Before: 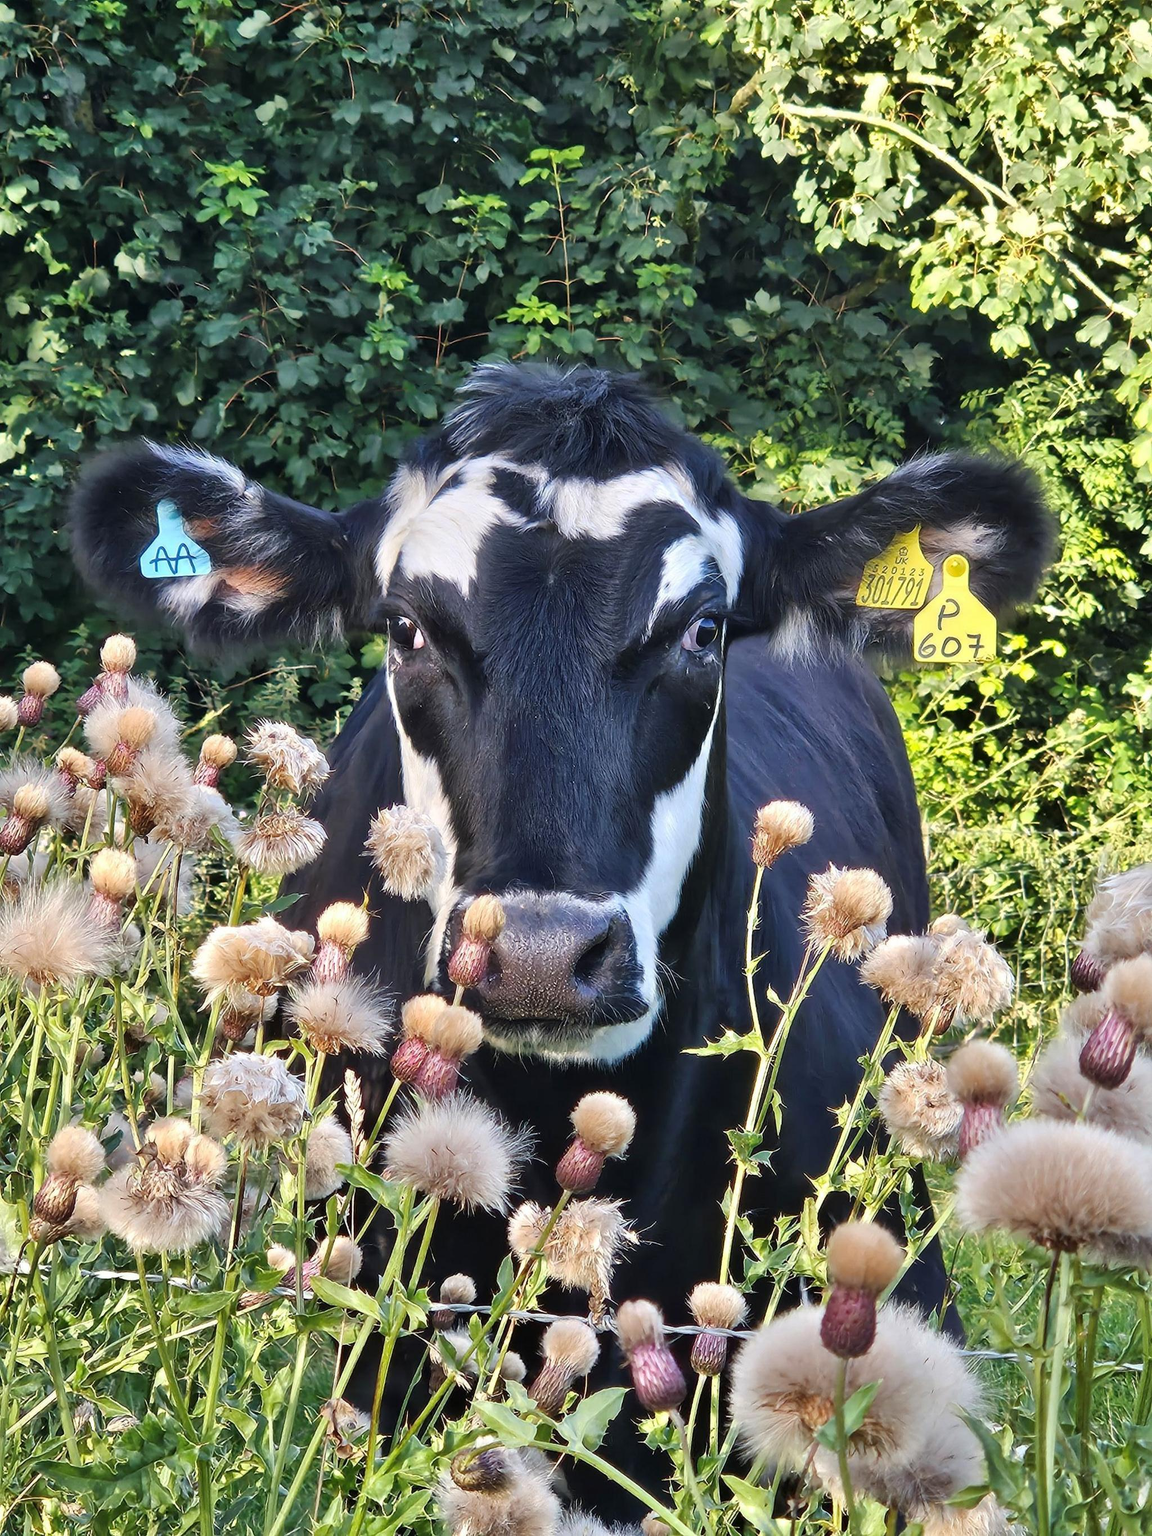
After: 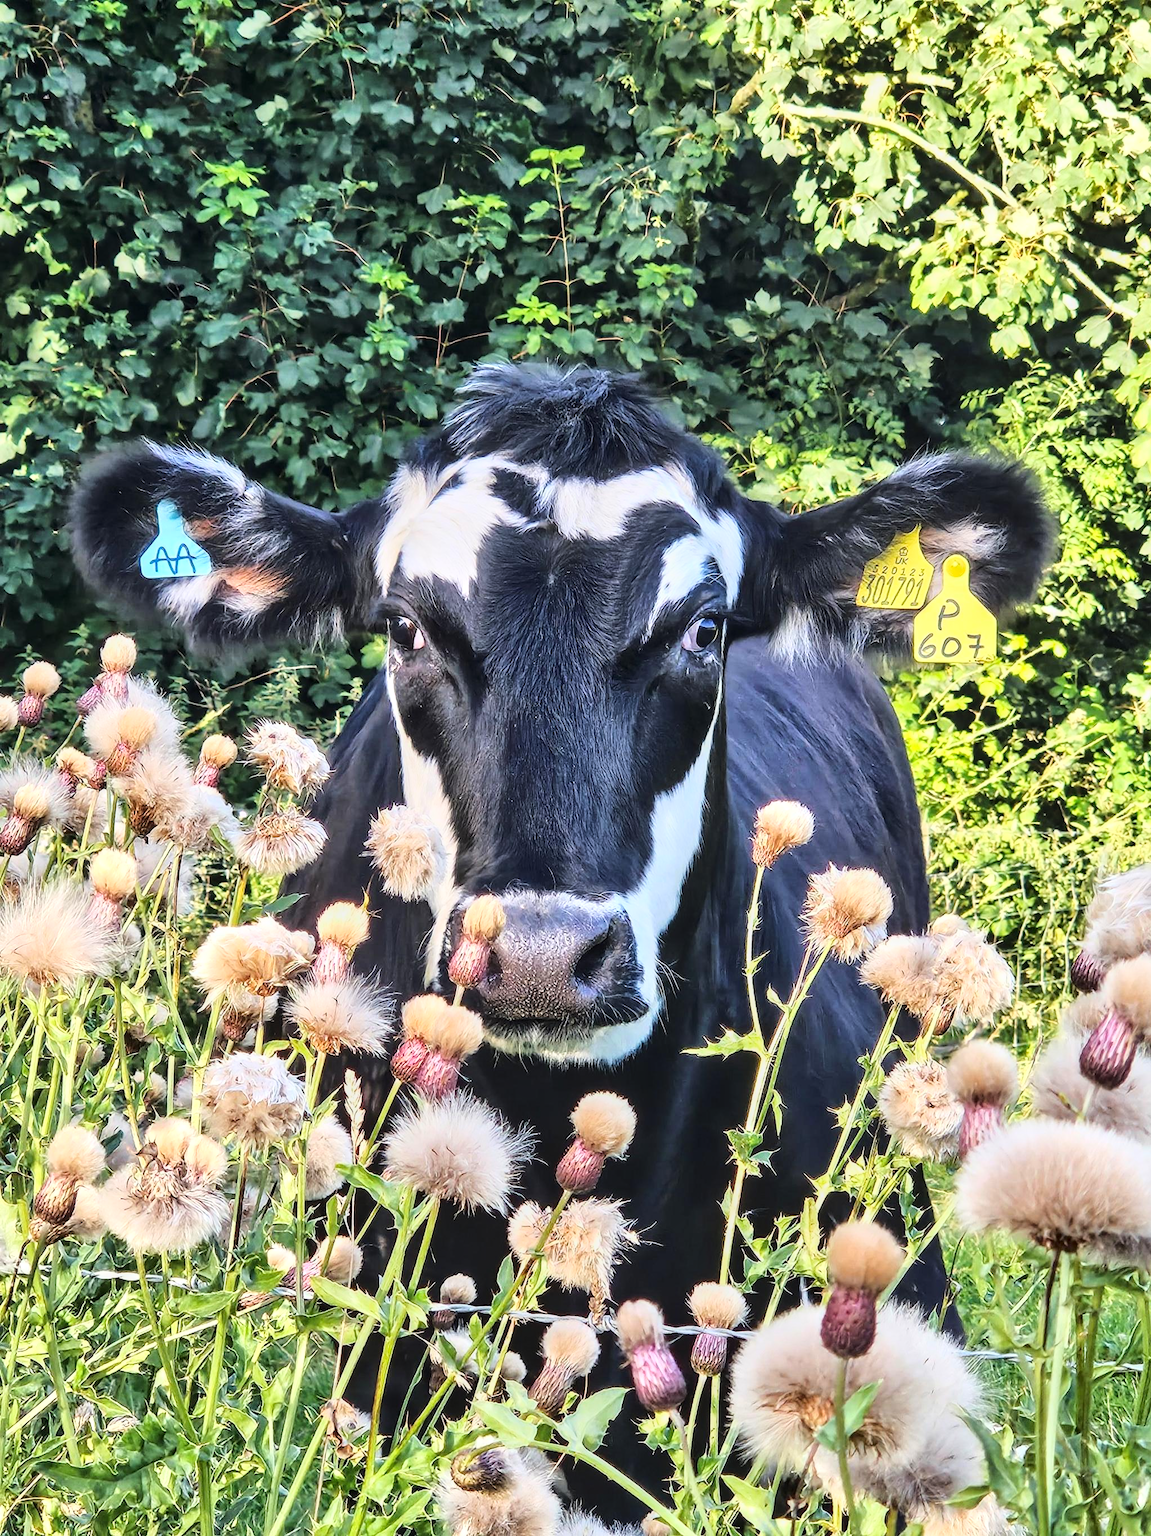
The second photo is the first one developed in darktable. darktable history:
exposure: compensate highlight preservation false
base curve: curves: ch0 [(0, 0) (0.028, 0.03) (0.121, 0.232) (0.46, 0.748) (0.859, 0.968) (1, 1)]
local contrast: on, module defaults
